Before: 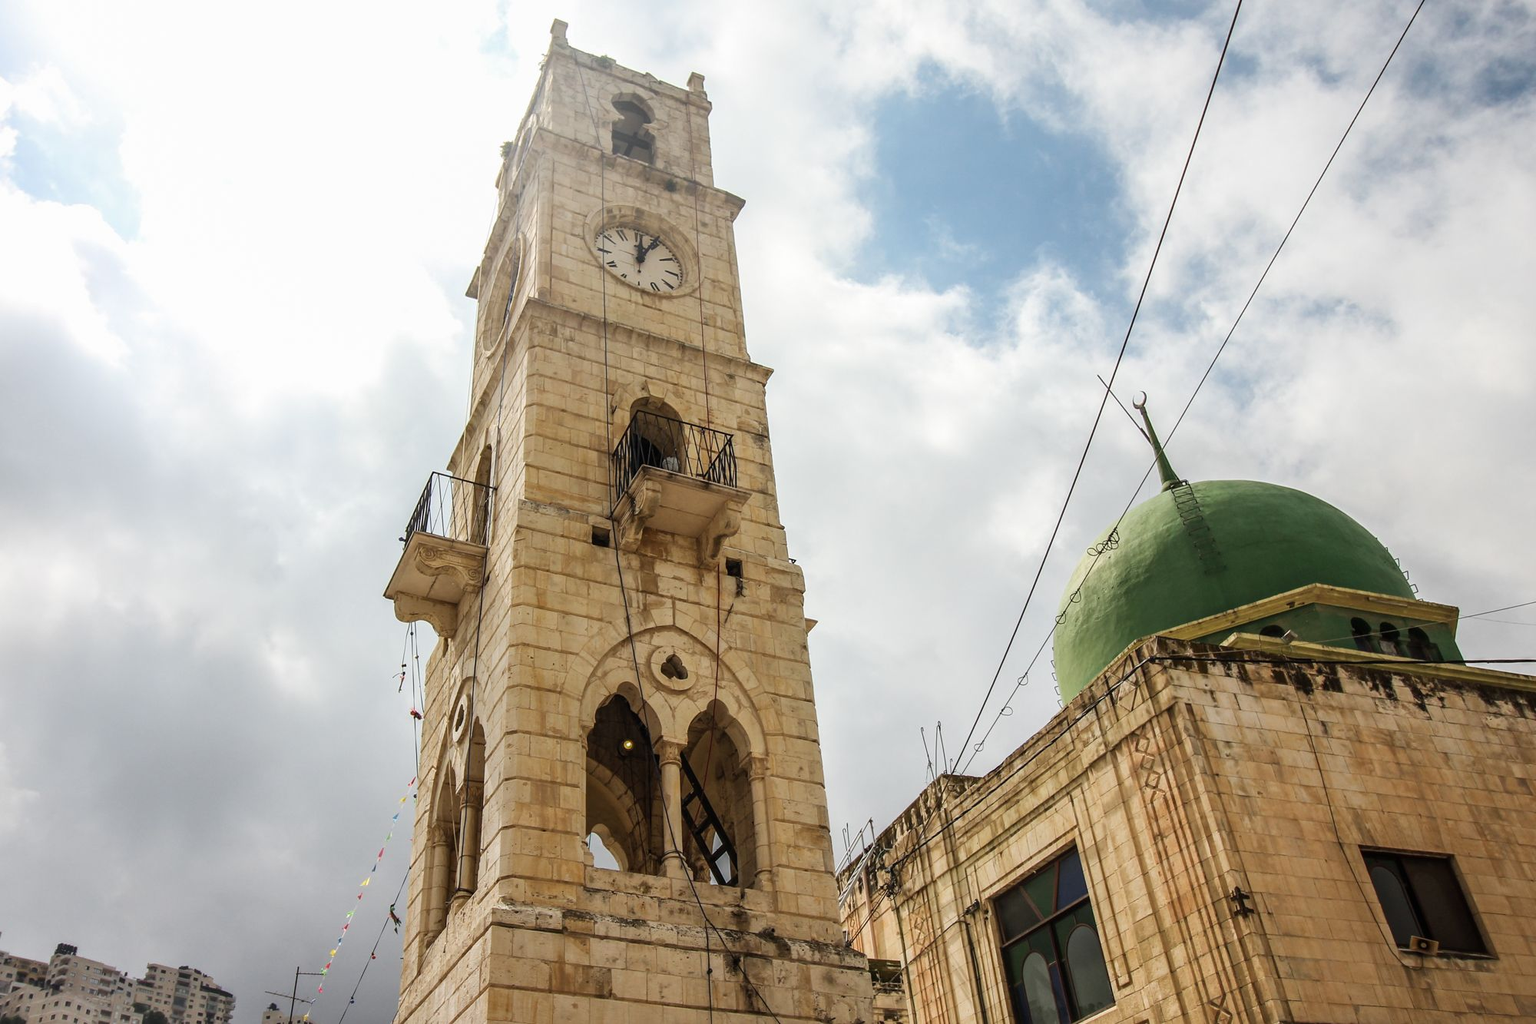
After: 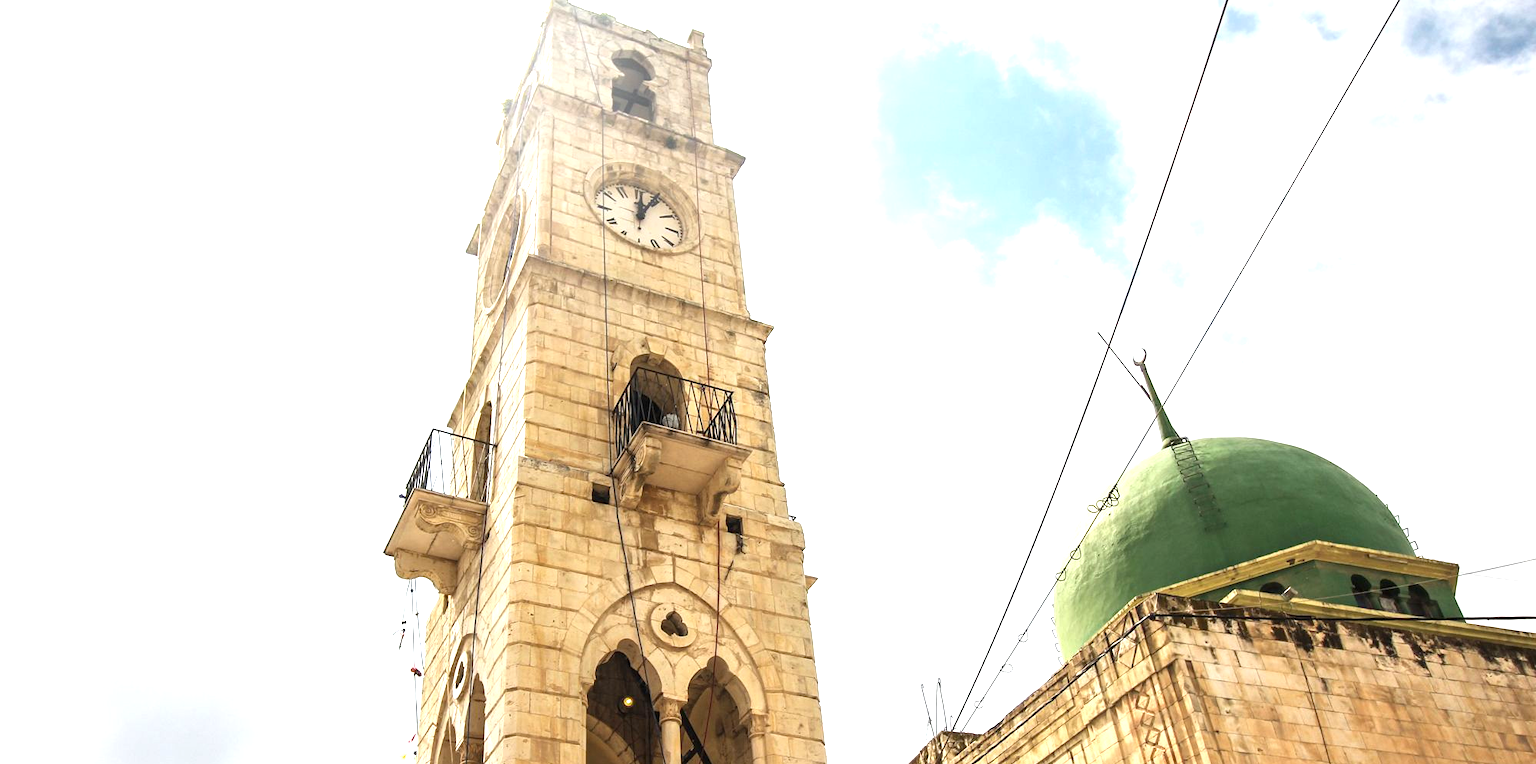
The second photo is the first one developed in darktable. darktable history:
crop: top 4.27%, bottom 21.016%
exposure: black level correction 0, exposure 1.199 EV, compensate highlight preservation false
